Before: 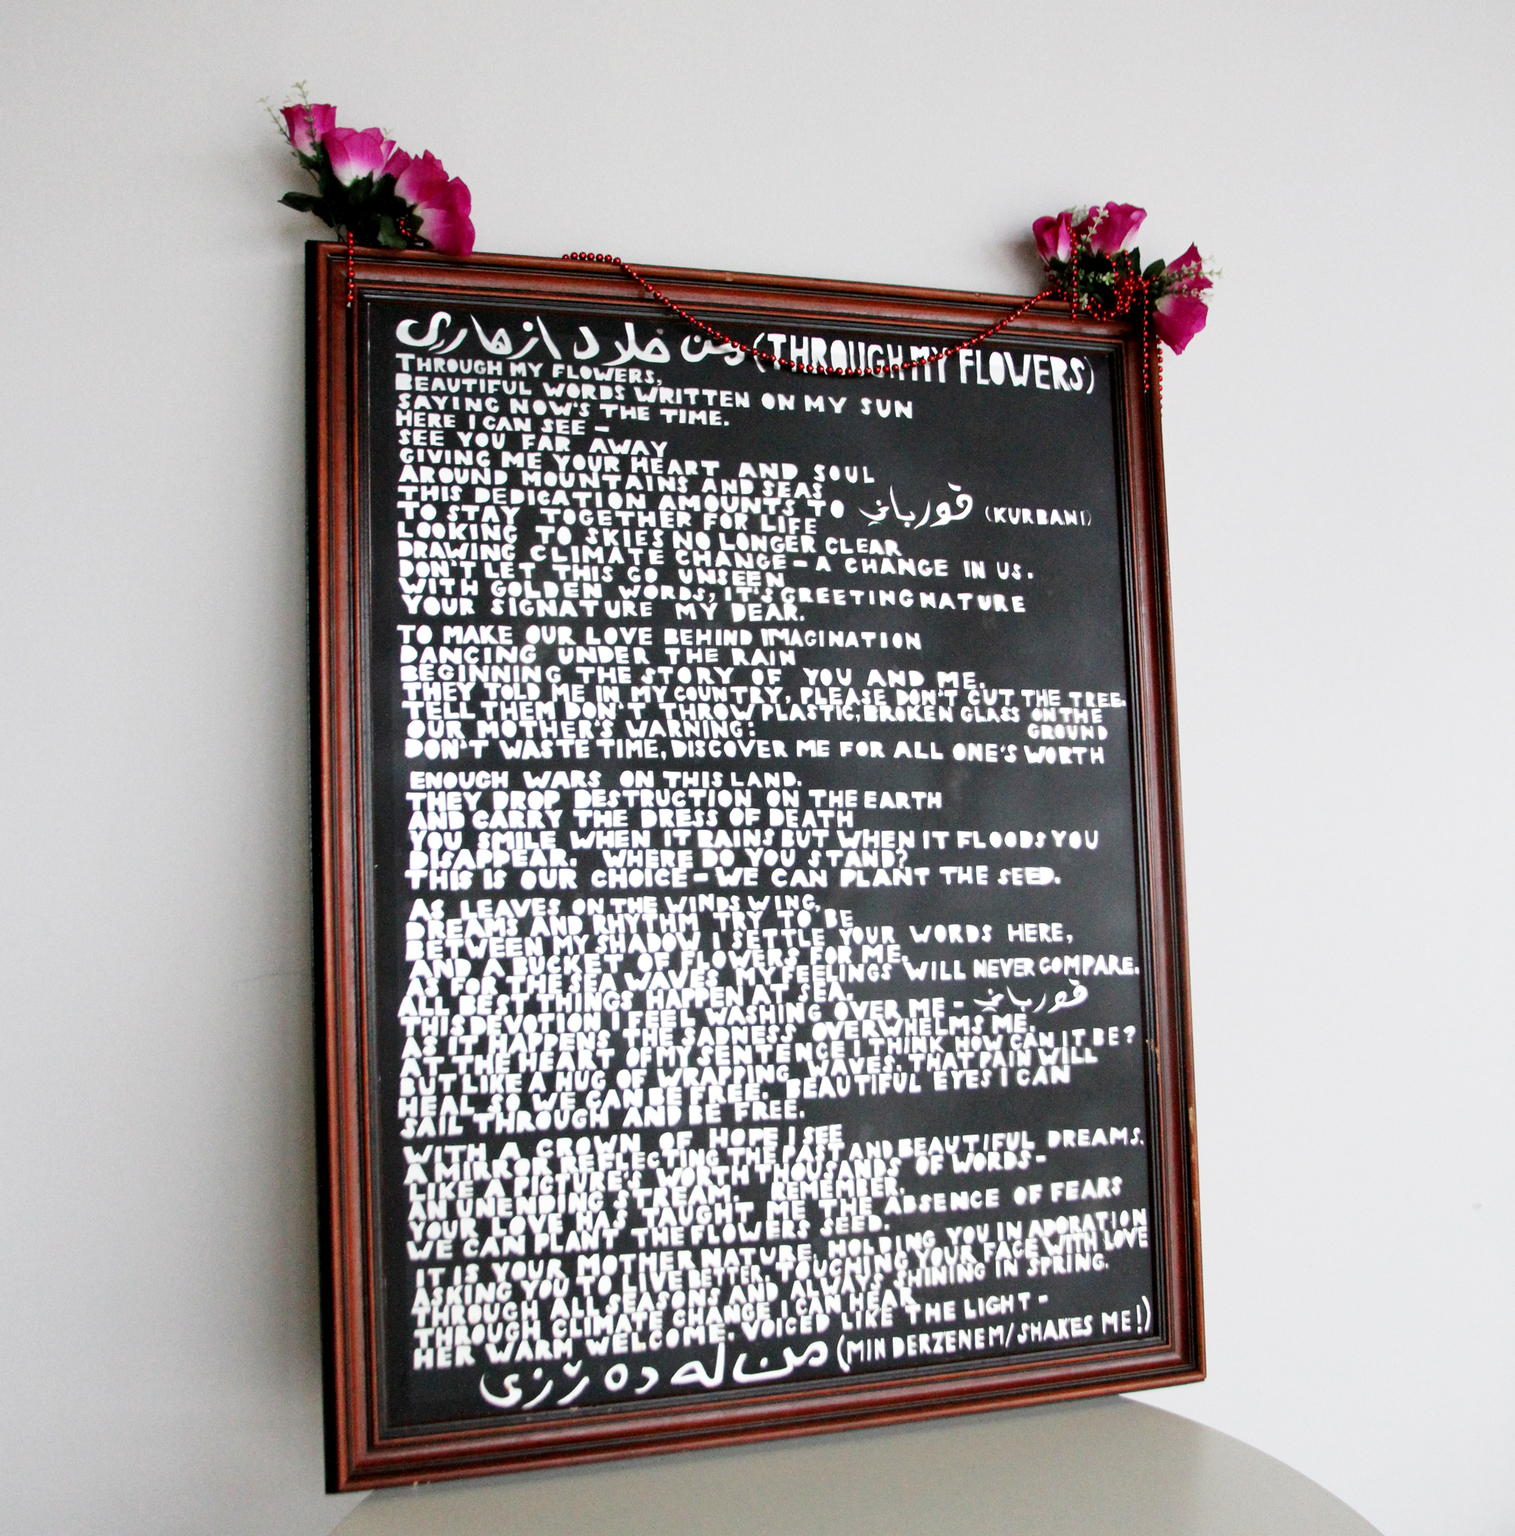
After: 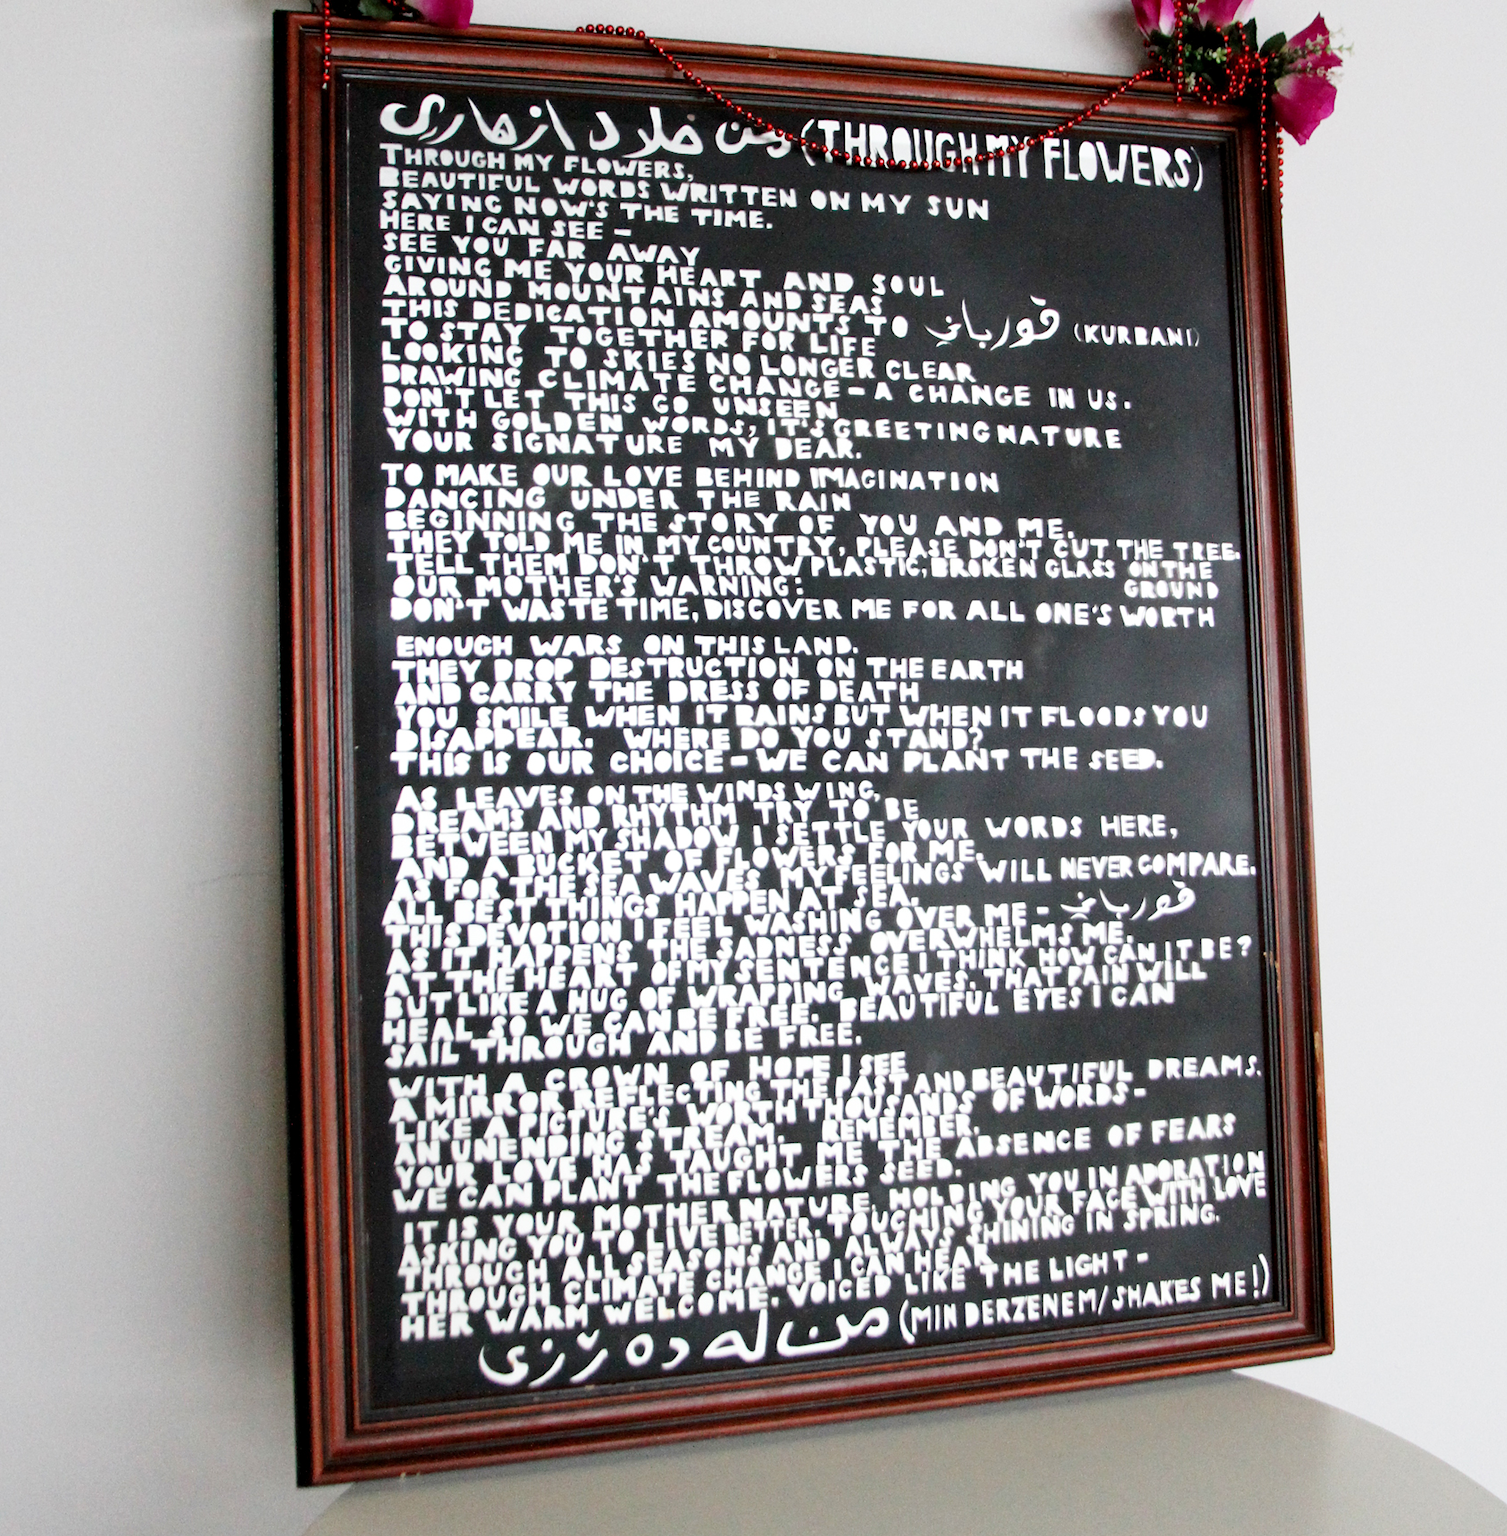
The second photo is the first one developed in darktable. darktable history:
crop and rotate: left 4.888%, top 15.134%, right 10.646%
